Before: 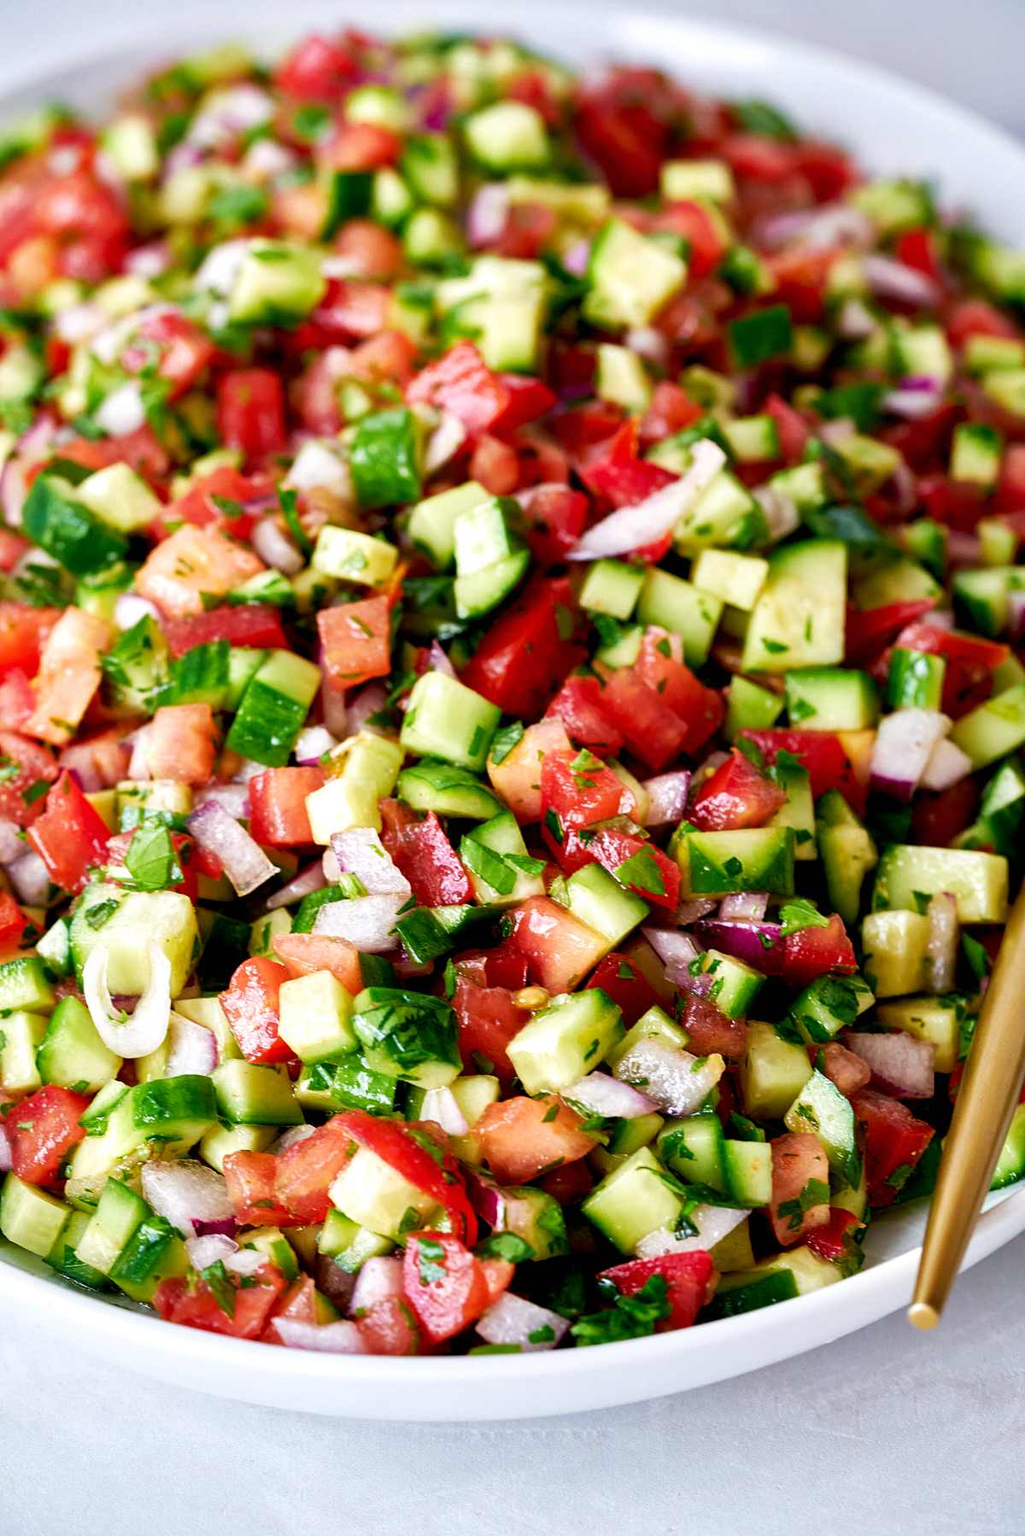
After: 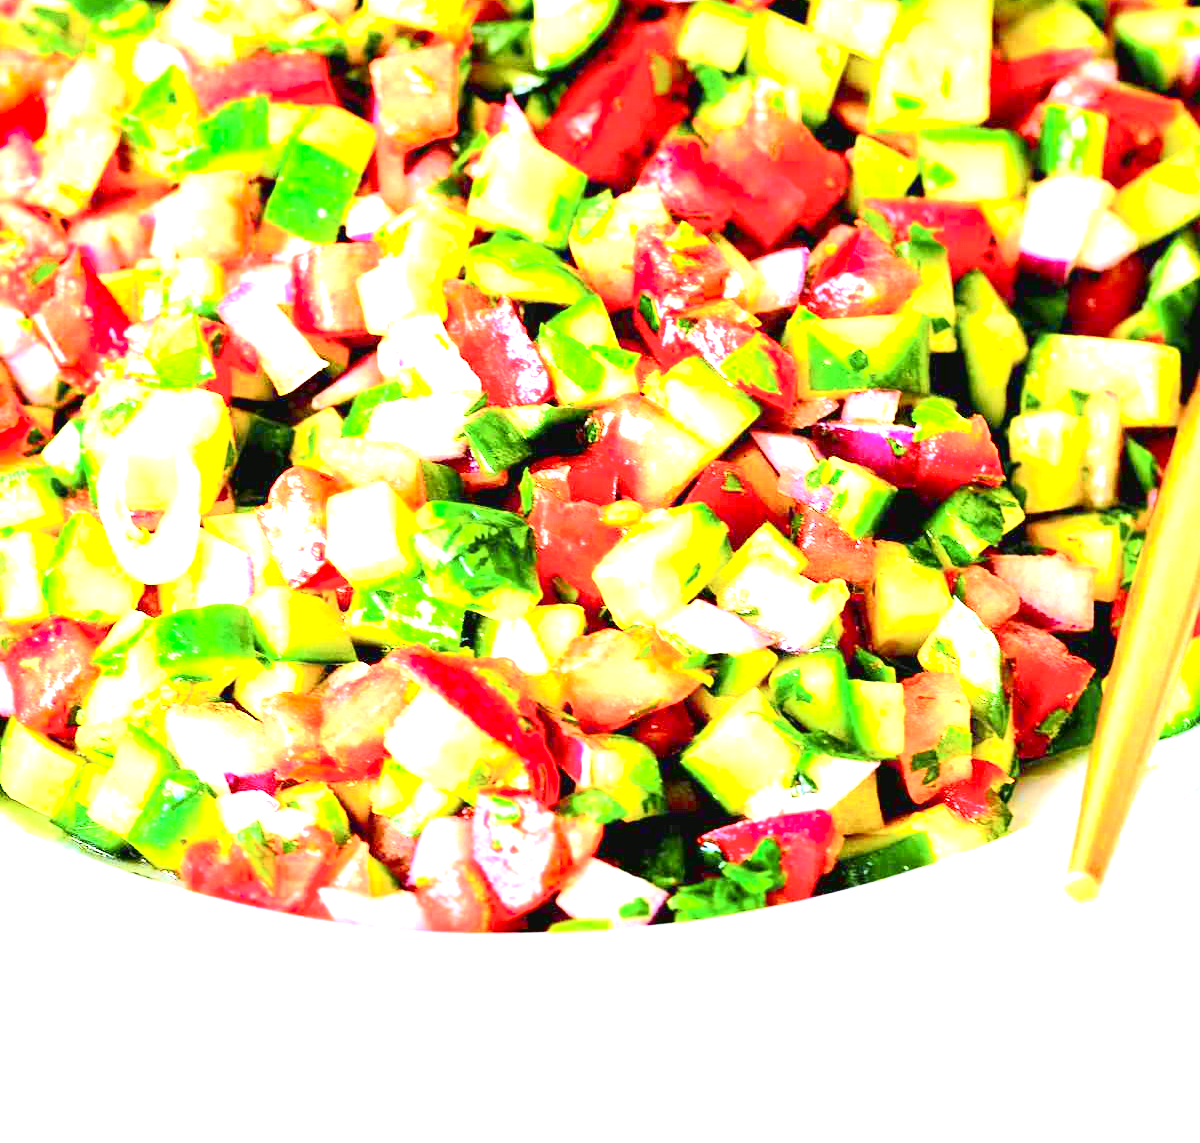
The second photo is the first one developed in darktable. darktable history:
tone curve: curves: ch0 [(0, 0.03) (0.037, 0.045) (0.123, 0.123) (0.19, 0.186) (0.277, 0.279) (0.474, 0.517) (0.584, 0.664) (0.678, 0.777) (0.875, 0.92) (1, 0.965)]; ch1 [(0, 0) (0.243, 0.245) (0.402, 0.41) (0.493, 0.487) (0.508, 0.503) (0.531, 0.532) (0.551, 0.556) (0.637, 0.671) (0.694, 0.732) (1, 1)]; ch2 [(0, 0) (0.249, 0.216) (0.356, 0.329) (0.424, 0.442) (0.476, 0.477) (0.498, 0.503) (0.517, 0.524) (0.532, 0.547) (0.562, 0.576) (0.614, 0.644) (0.706, 0.748) (0.808, 0.809) (0.991, 0.968)], color space Lab, independent channels, preserve colors none
crop and rotate: top 36.435%
exposure: exposure 3 EV, compensate highlight preservation false
